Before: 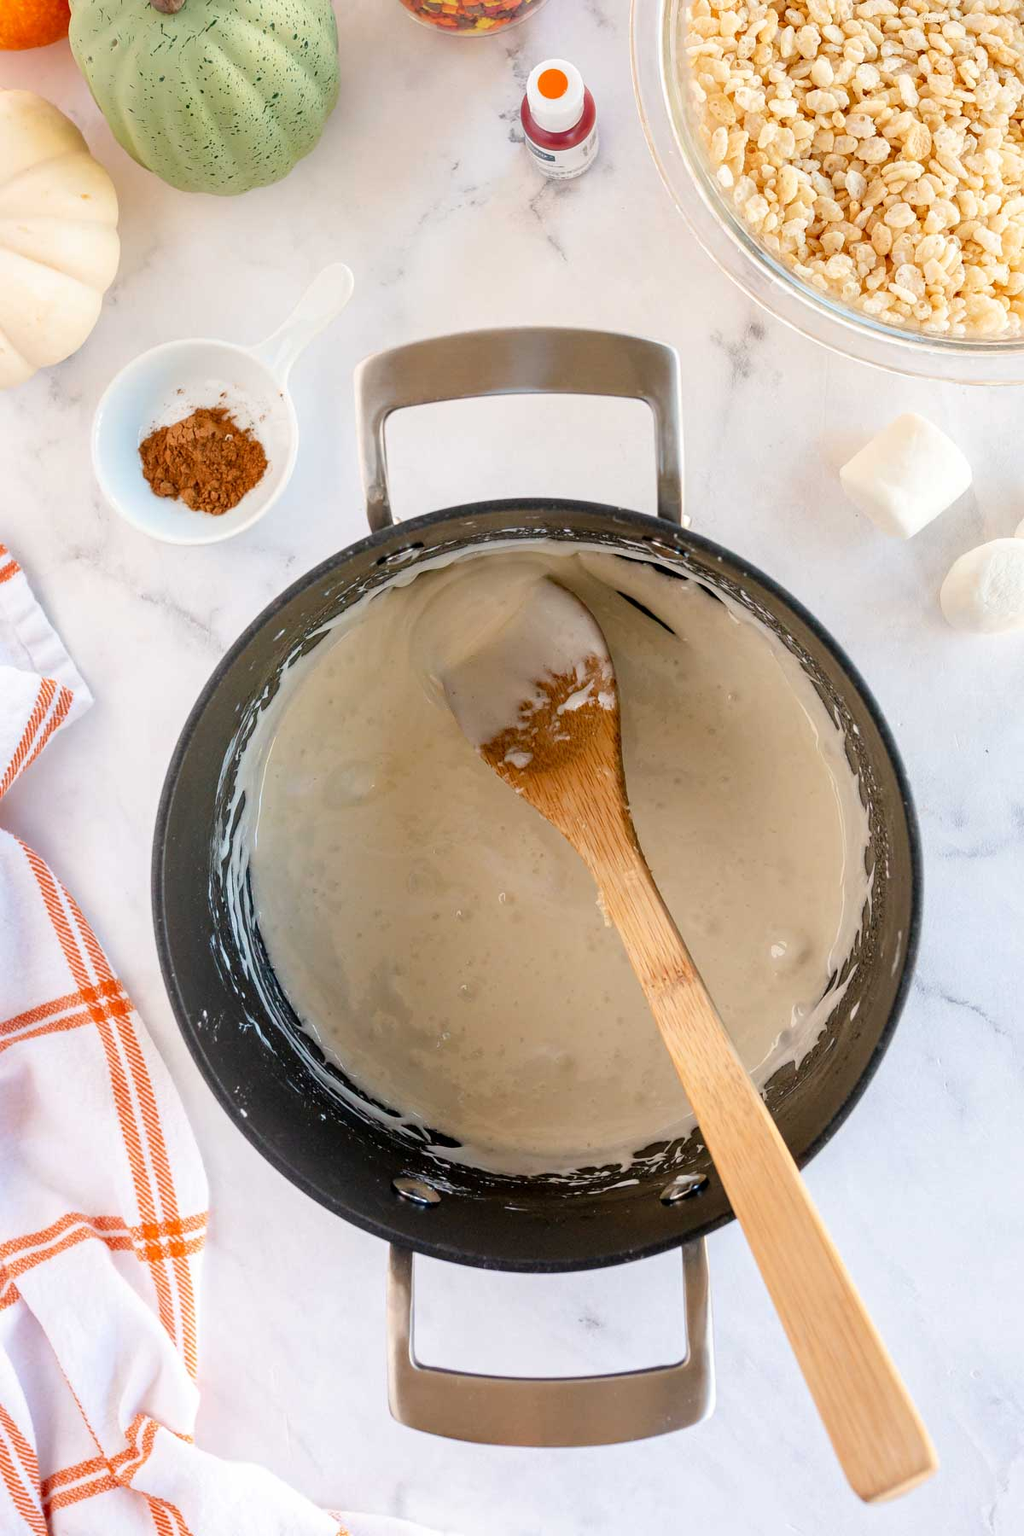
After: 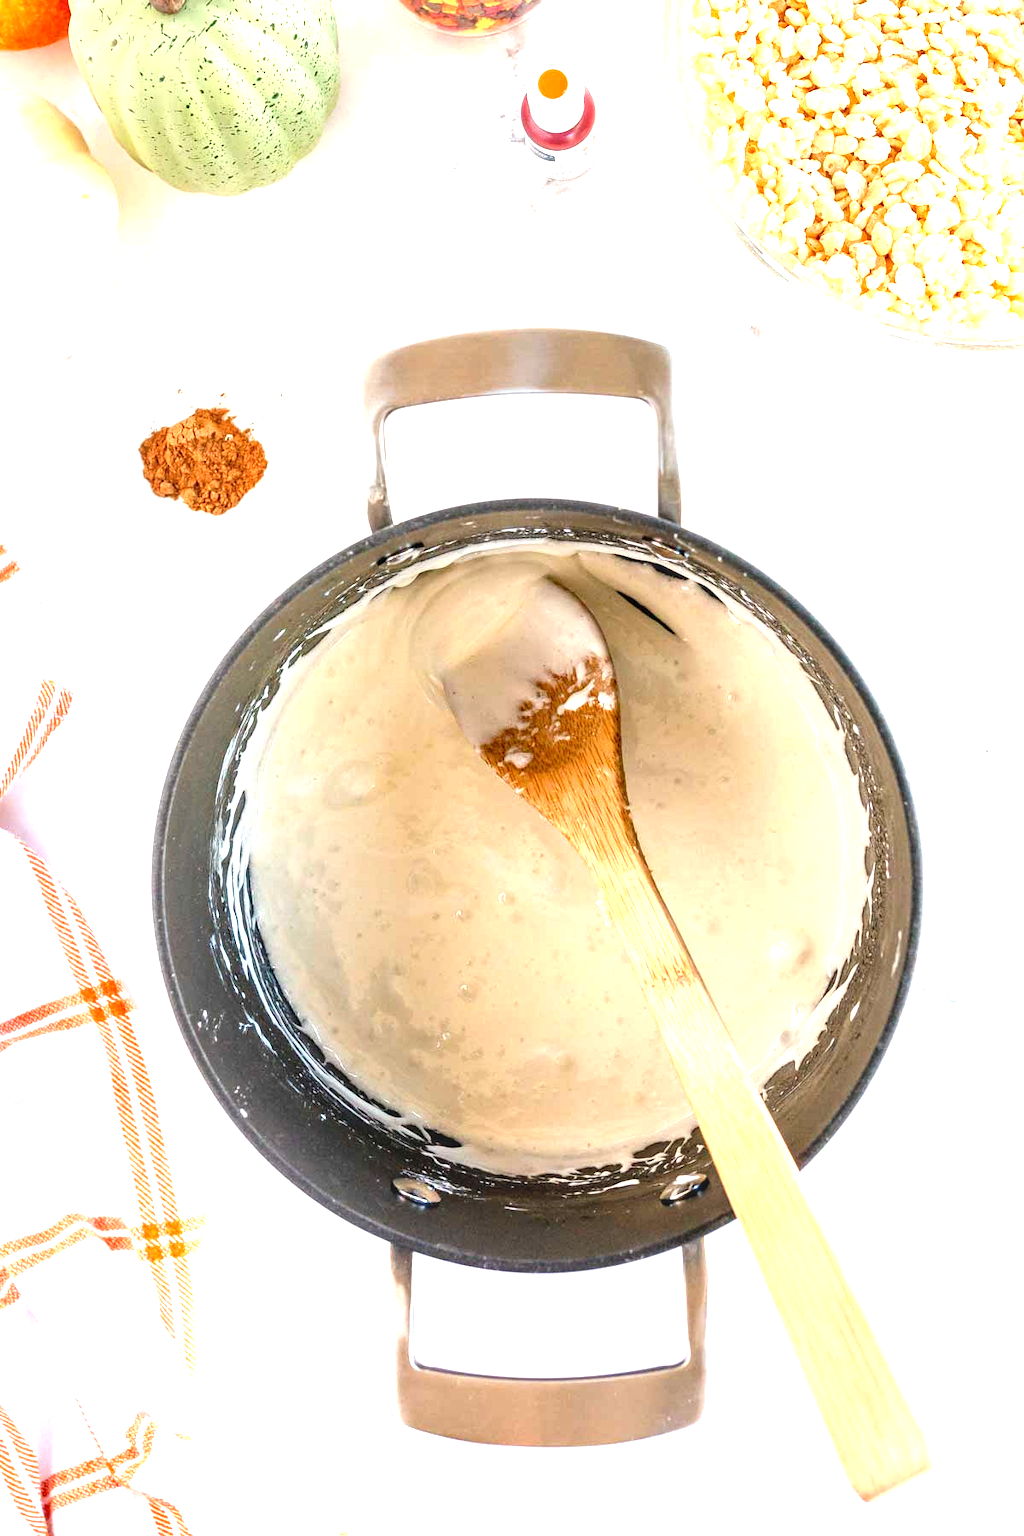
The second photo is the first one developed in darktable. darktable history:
local contrast: on, module defaults
exposure: black level correction 0, exposure 1.287 EV, compensate highlight preservation false
